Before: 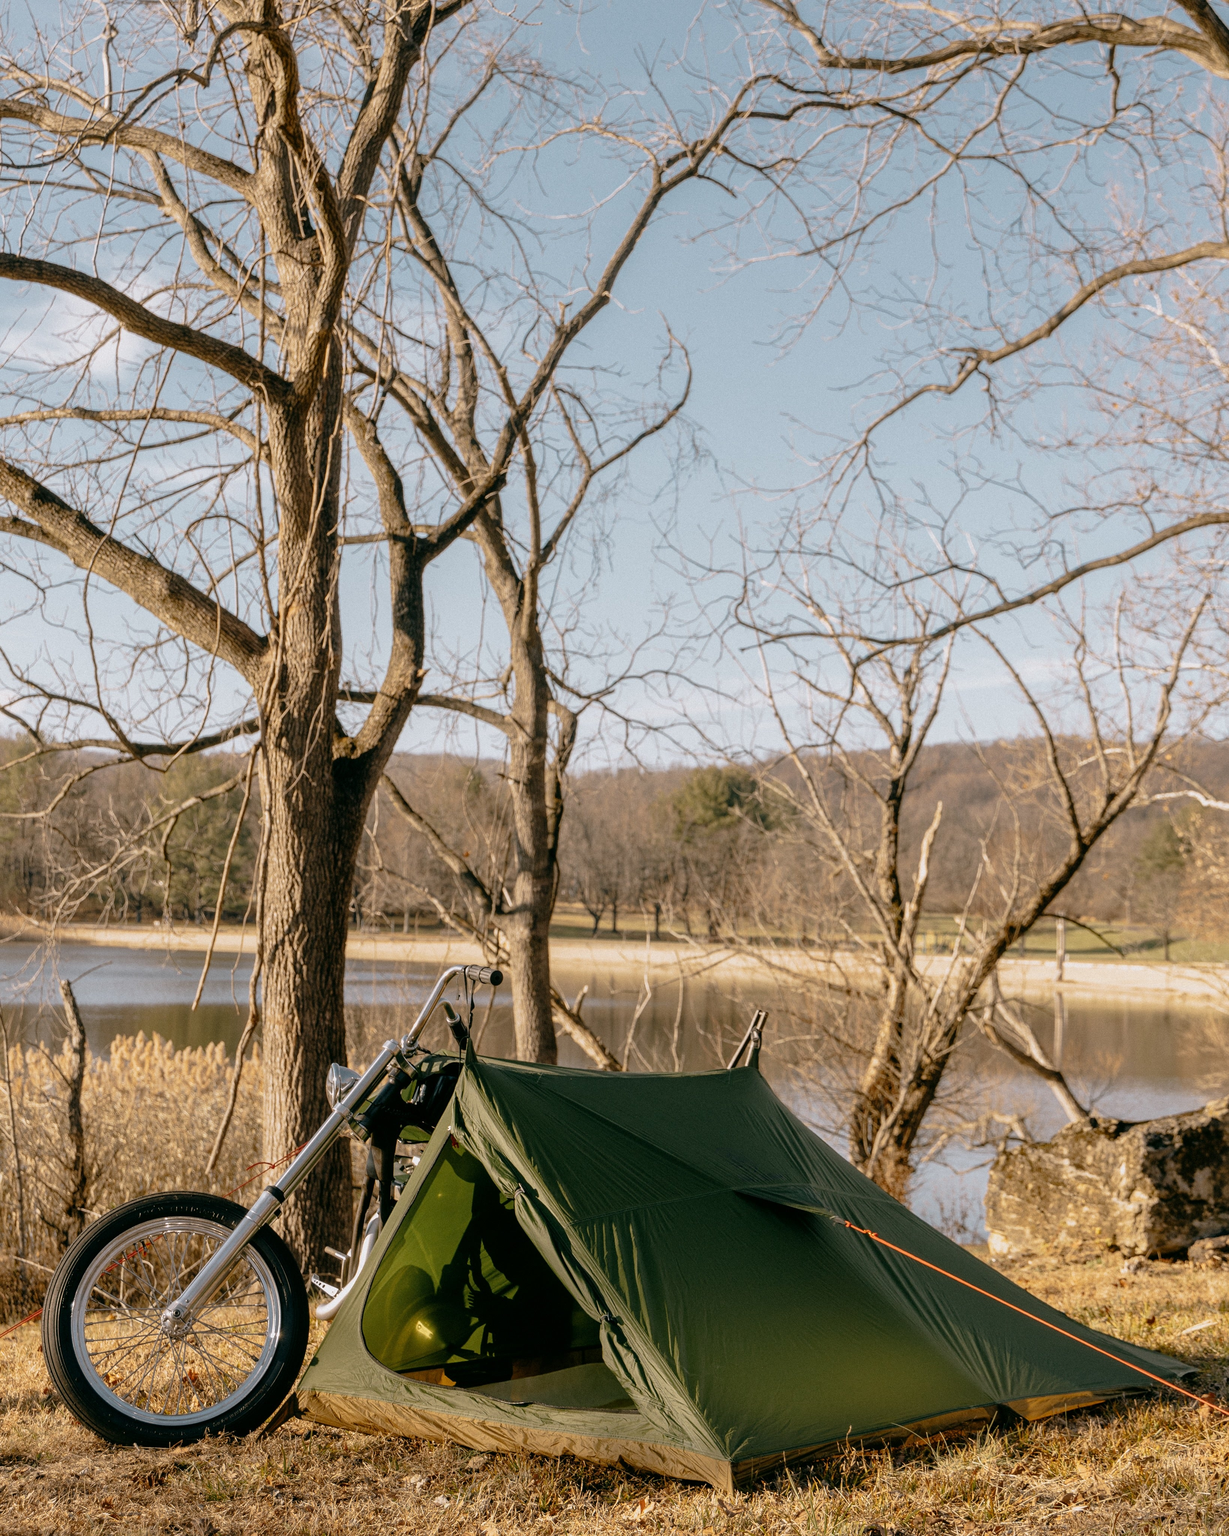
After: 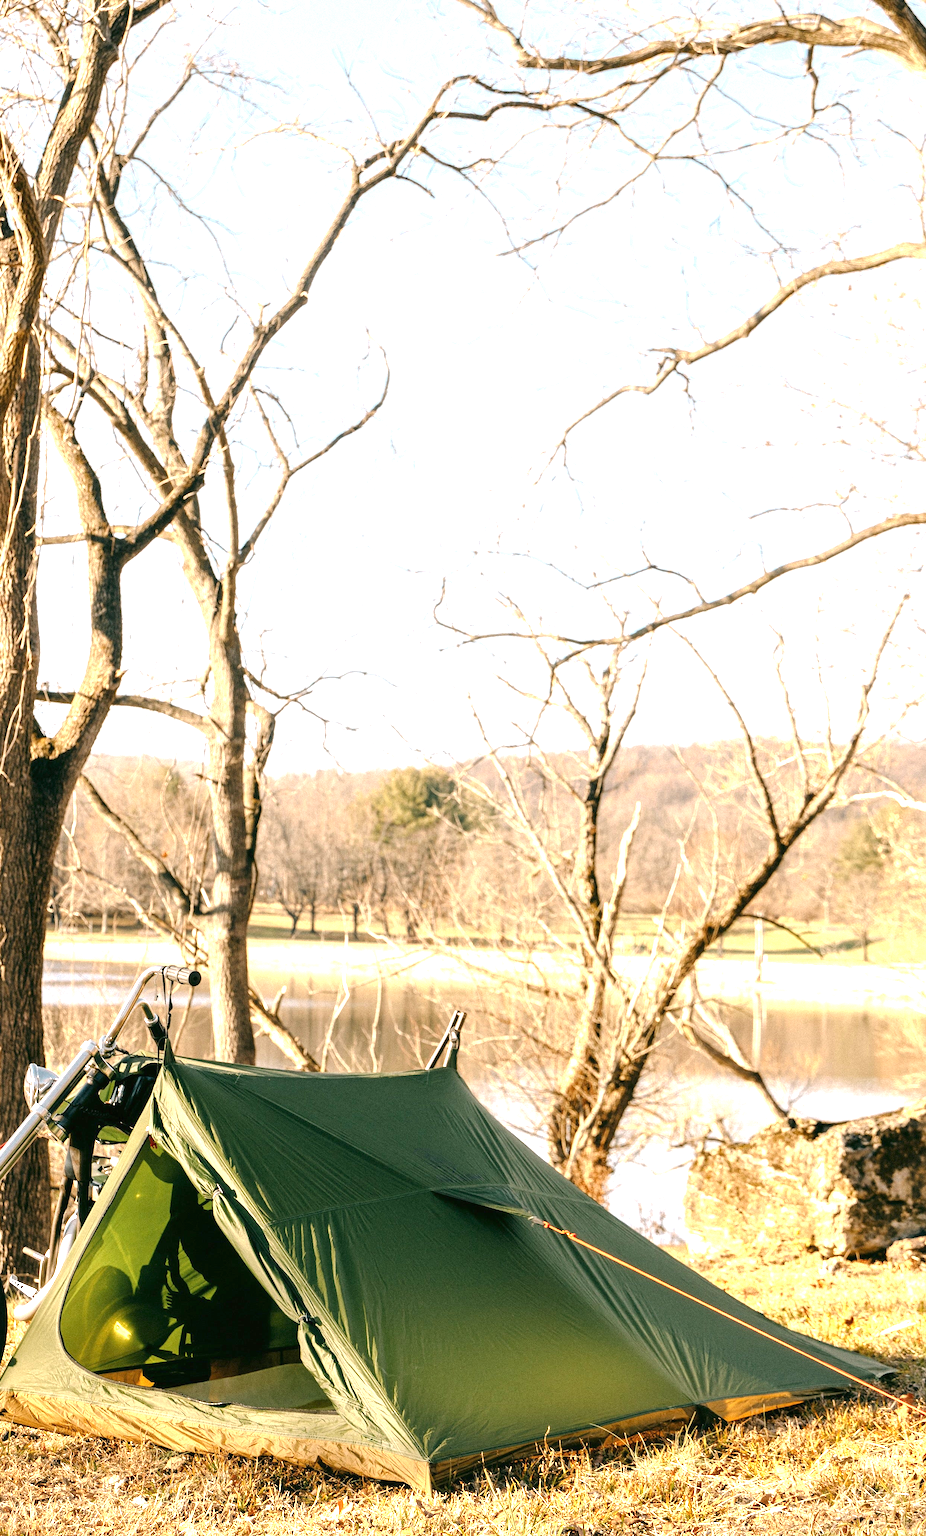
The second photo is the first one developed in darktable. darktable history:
exposure: black level correction 0, exposure 1.675 EV, compensate exposure bias true, compensate highlight preservation false
crop and rotate: left 24.6%
